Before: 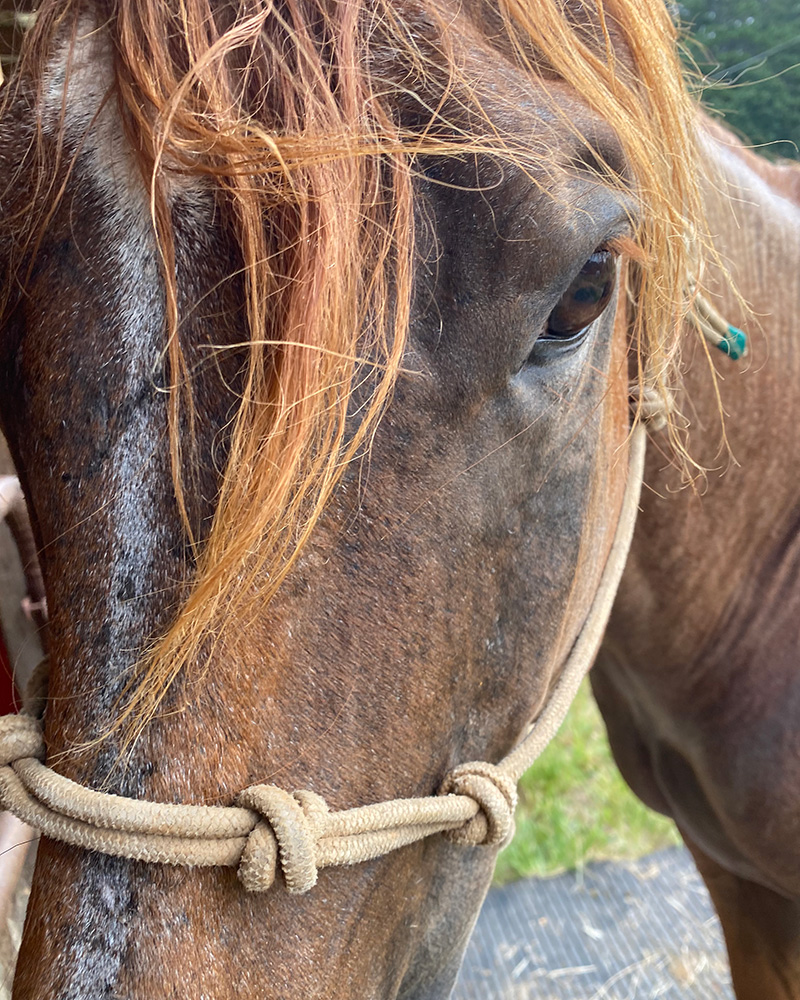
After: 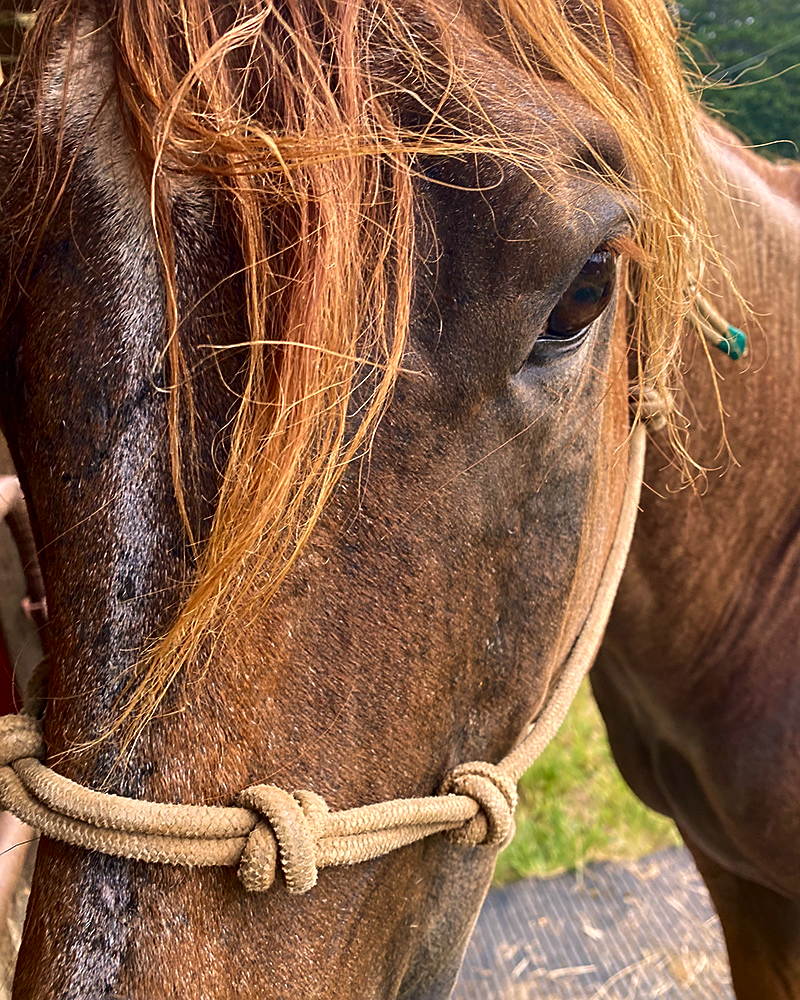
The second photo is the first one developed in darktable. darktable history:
color calibration: x 0.328, y 0.345, temperature 5638.57 K
color correction: highlights a* 8.06, highlights b* 4.24
contrast brightness saturation: contrast 0.068, brightness -0.128, saturation 0.051
sharpen: on, module defaults
velvia: on, module defaults
